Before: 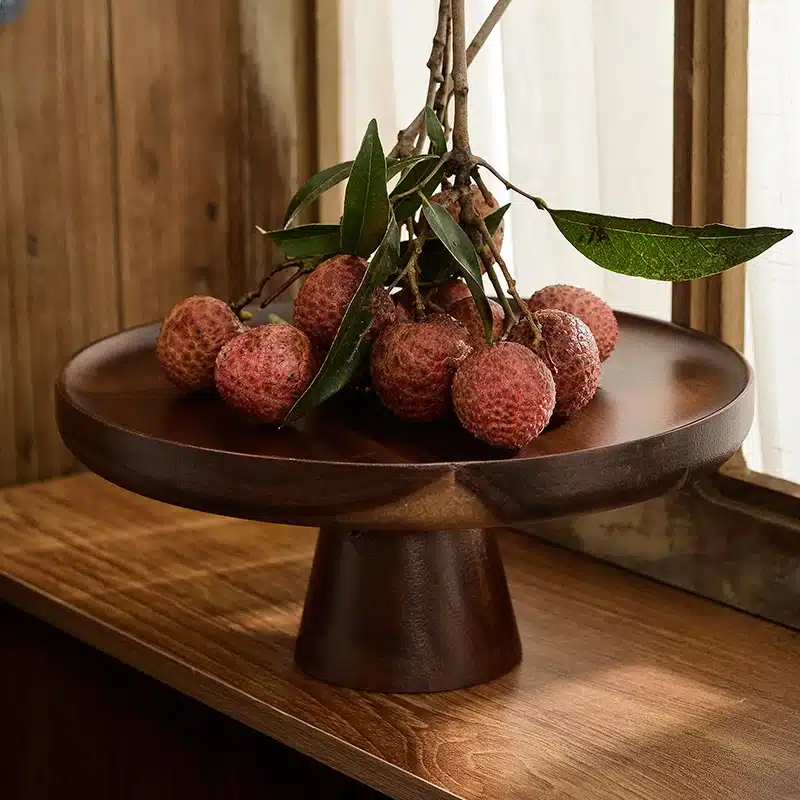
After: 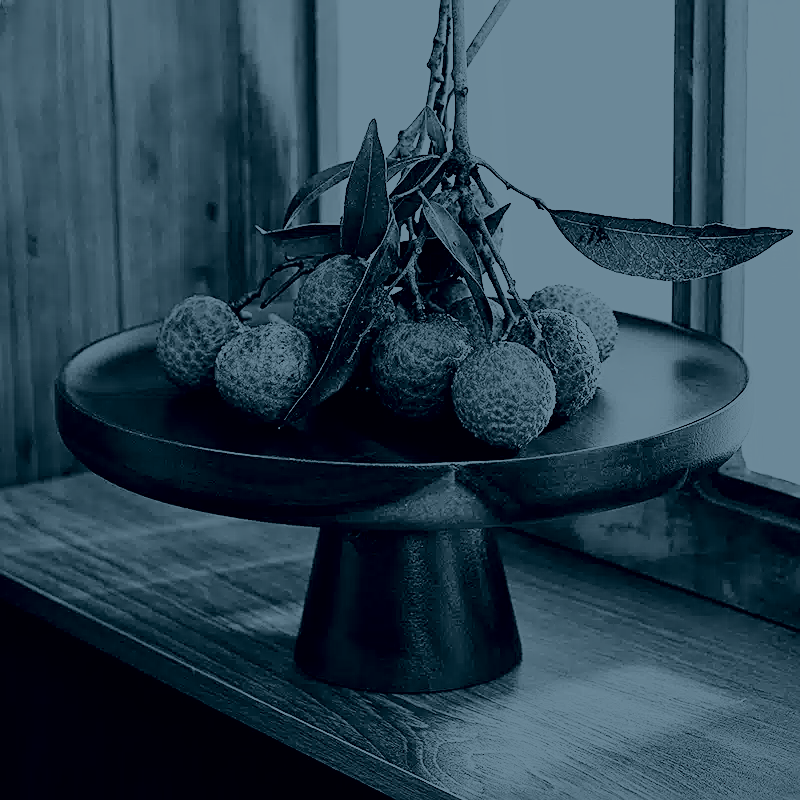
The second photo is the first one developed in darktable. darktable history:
sharpen: on, module defaults
base curve: curves: ch0 [(0, 0.003) (0.001, 0.002) (0.006, 0.004) (0.02, 0.022) (0.048, 0.086) (0.094, 0.234) (0.162, 0.431) (0.258, 0.629) (0.385, 0.8) (0.548, 0.918) (0.751, 0.988) (1, 1)], preserve colors none
exposure: black level correction 0, exposure 0.5 EV, compensate exposure bias true, compensate highlight preservation false
white balance: red 0.978, blue 0.999
colorize: hue 194.4°, saturation 29%, source mix 61.75%, lightness 3.98%, version 1
